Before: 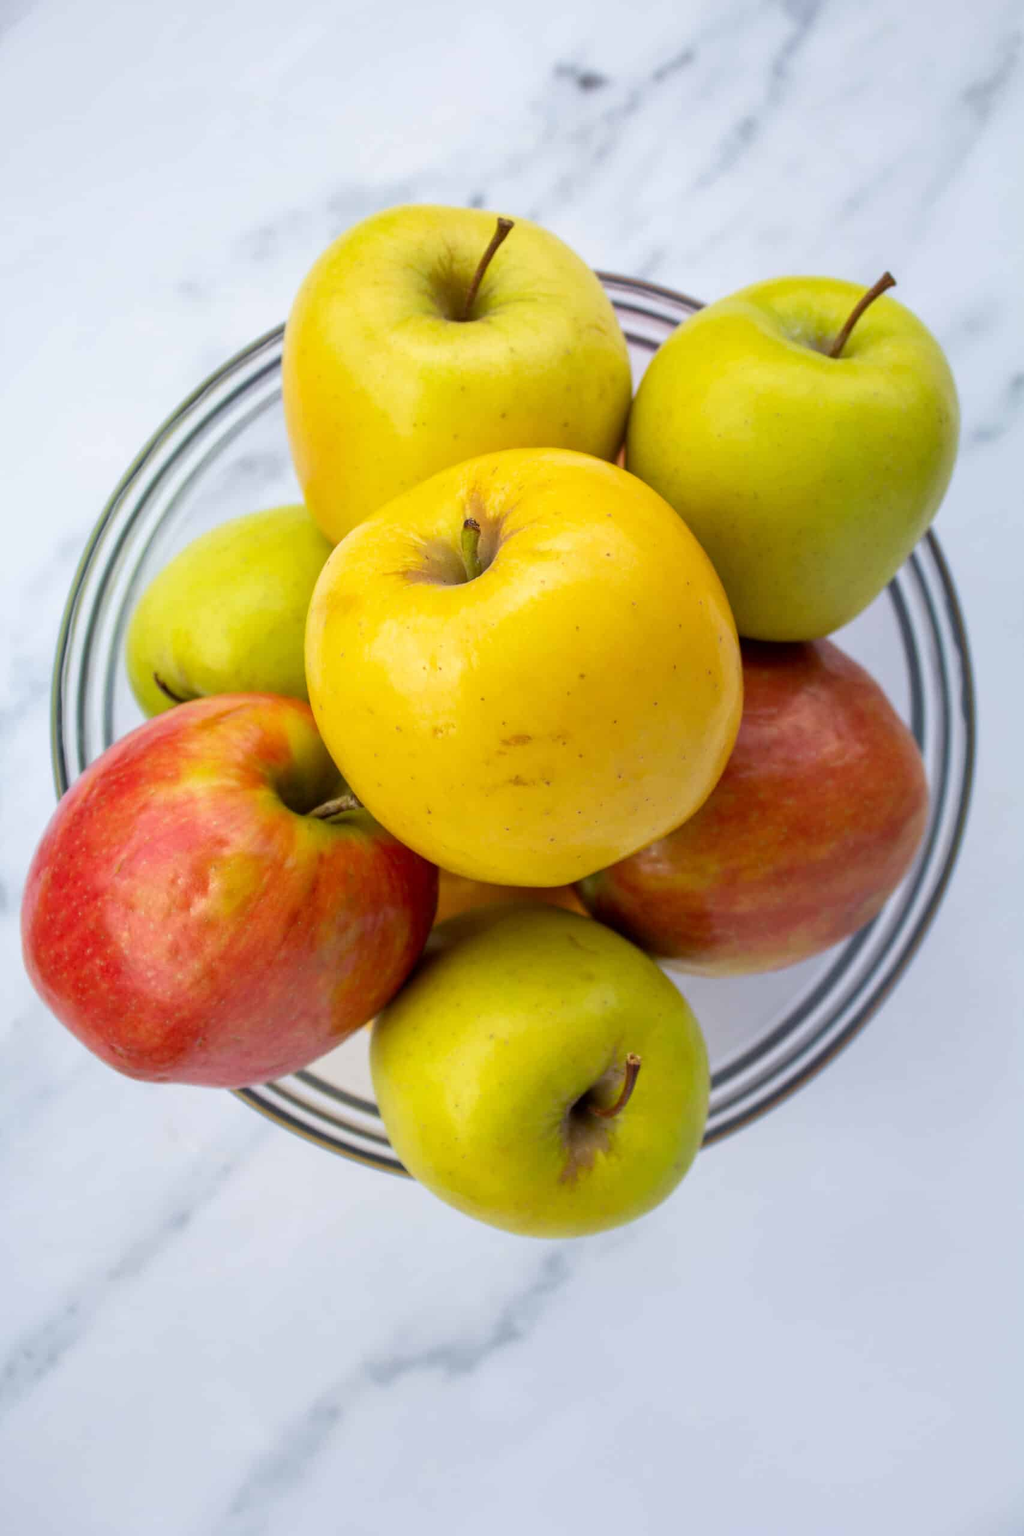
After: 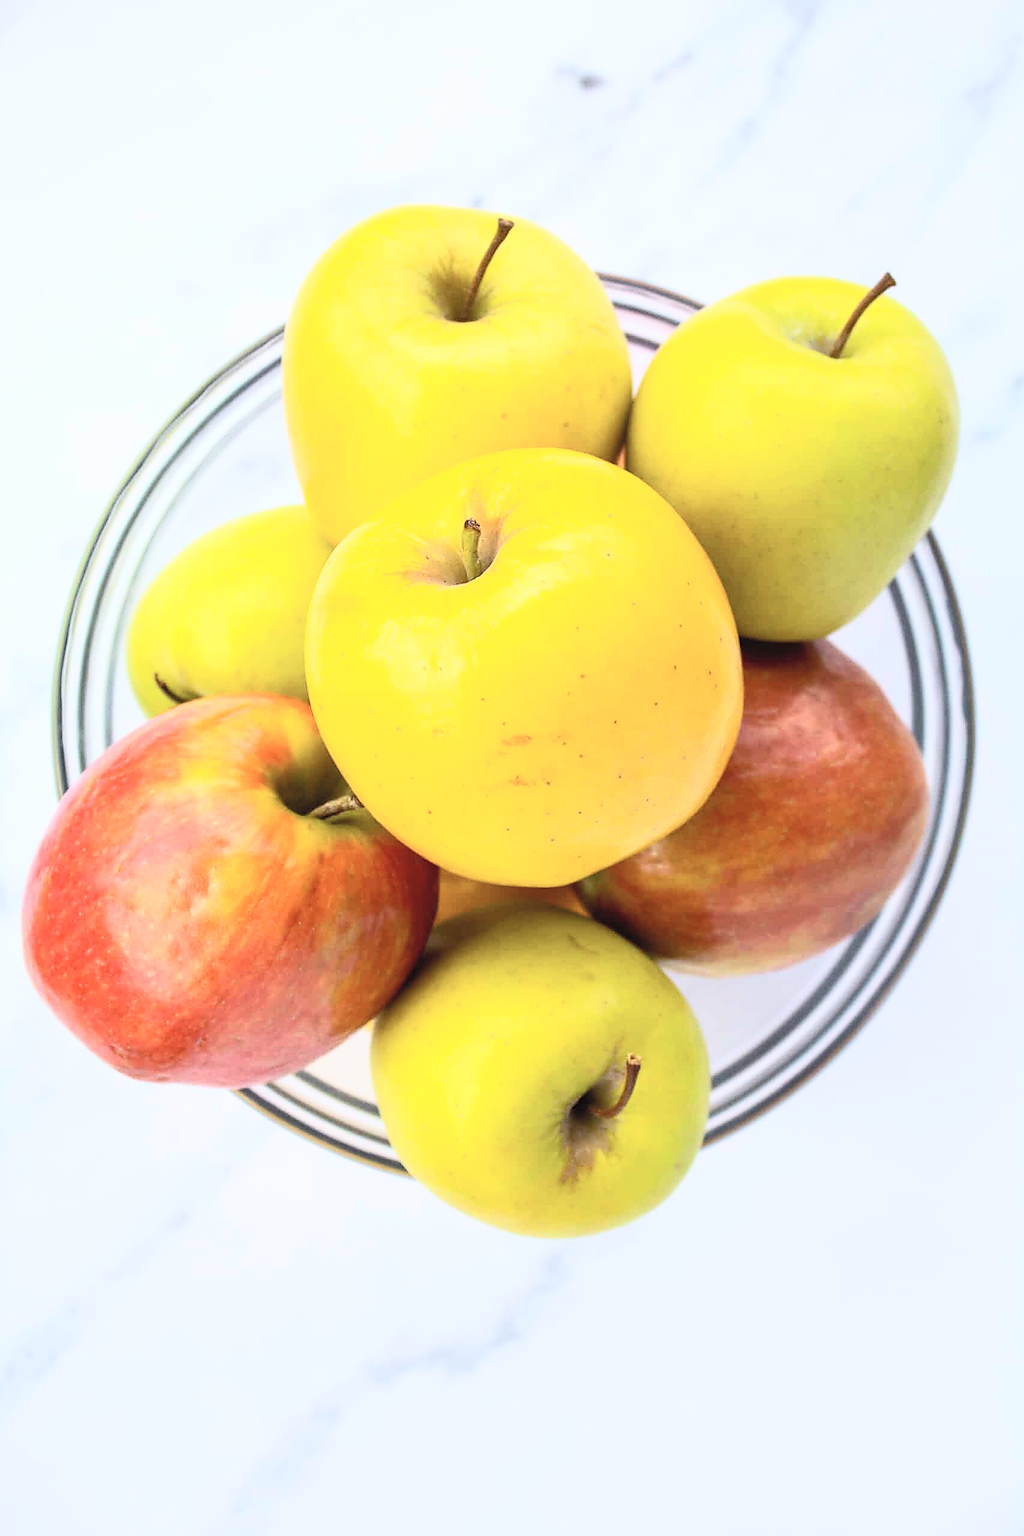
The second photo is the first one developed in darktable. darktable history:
sharpen: radius 1.395, amount 1.267, threshold 0.773
contrast brightness saturation: contrast 0.379, brightness 0.532
